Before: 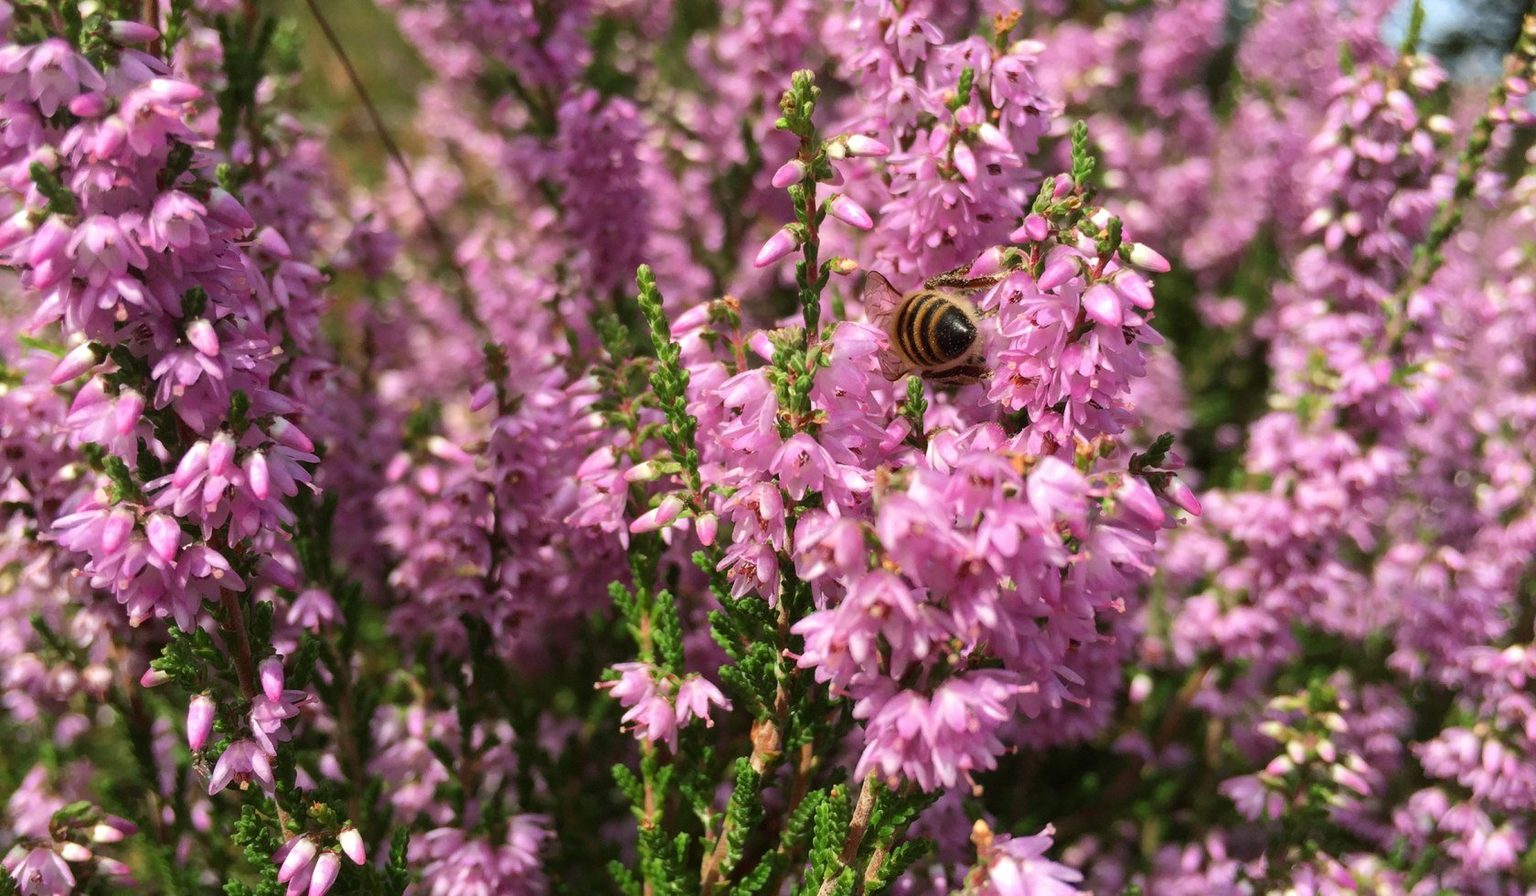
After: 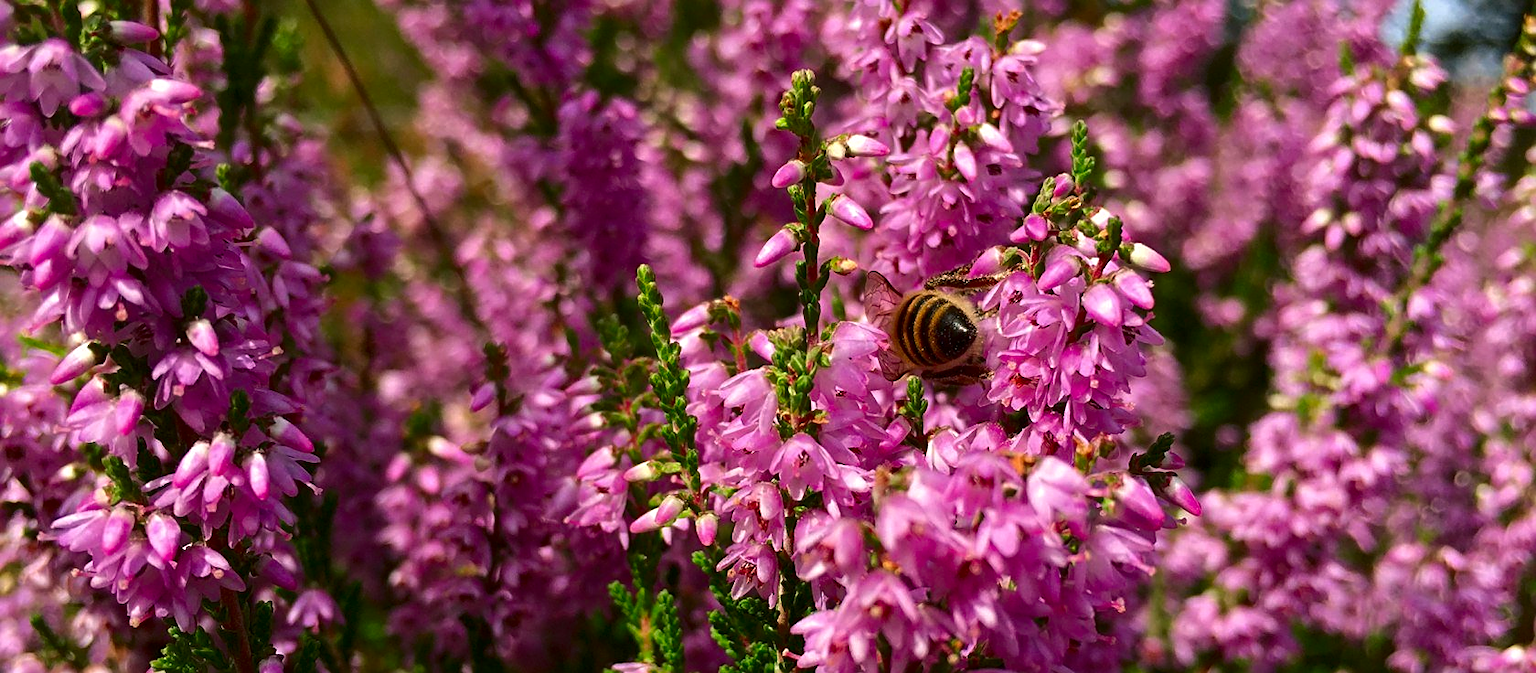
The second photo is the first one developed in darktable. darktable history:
crop: bottom 24.703%
shadows and highlights: shadows 11.59, white point adjustment 1.32, soften with gaussian
sharpen: on, module defaults
contrast brightness saturation: brightness -0.204, saturation 0.082
color correction: highlights a* 3.3, highlights b* 2.2, saturation 1.16
